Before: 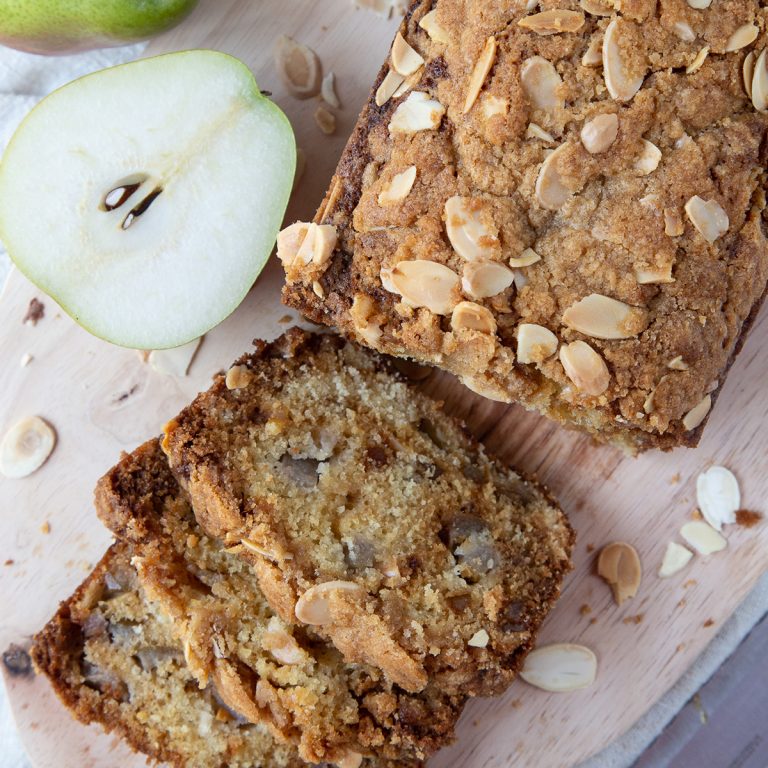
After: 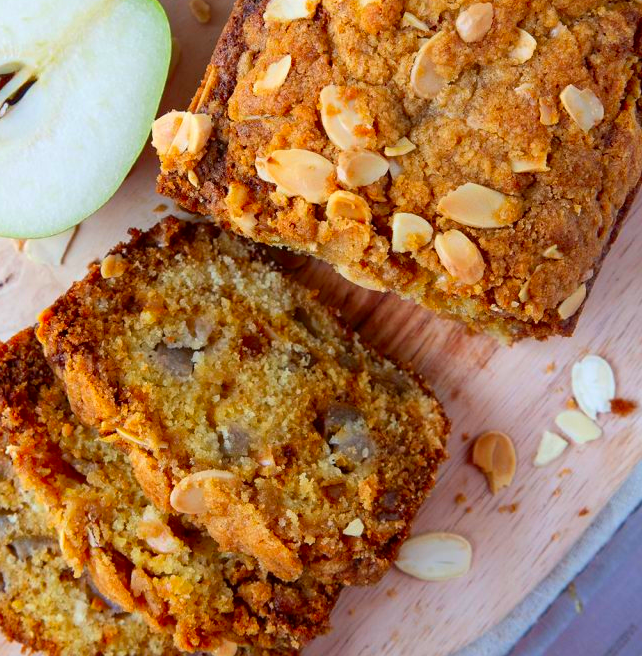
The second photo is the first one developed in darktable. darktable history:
crop: left 16.35%, top 14.544%
color correction: highlights b* 0.057, saturation 1.82
